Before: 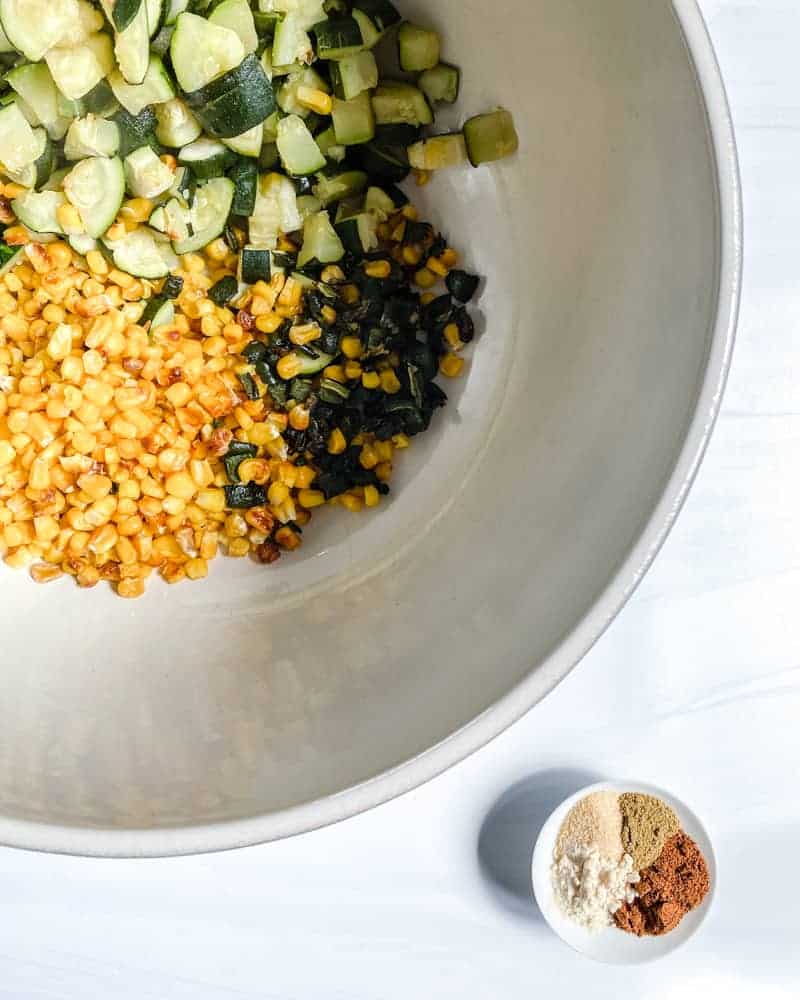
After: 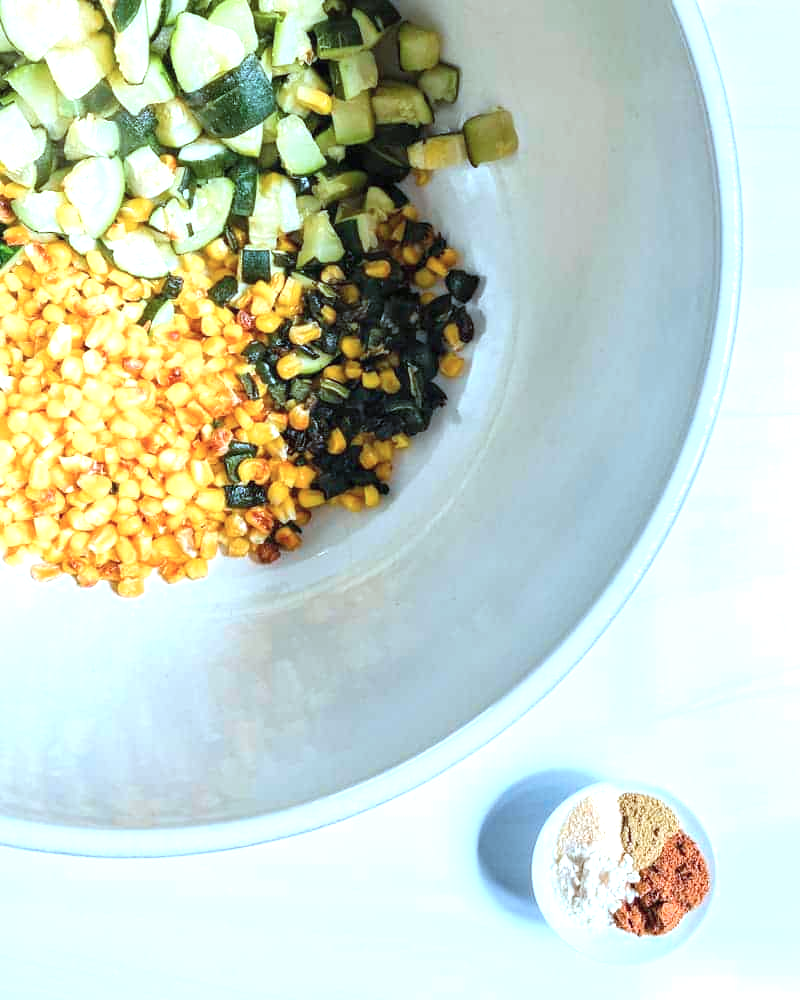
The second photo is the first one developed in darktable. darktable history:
exposure: black level correction 0, exposure 0.68 EV, compensate exposure bias true, compensate highlight preservation false
contrast brightness saturation: contrast 0.03, brightness 0.06, saturation 0.13
color correction: highlights a* -9.35, highlights b* -23.15
